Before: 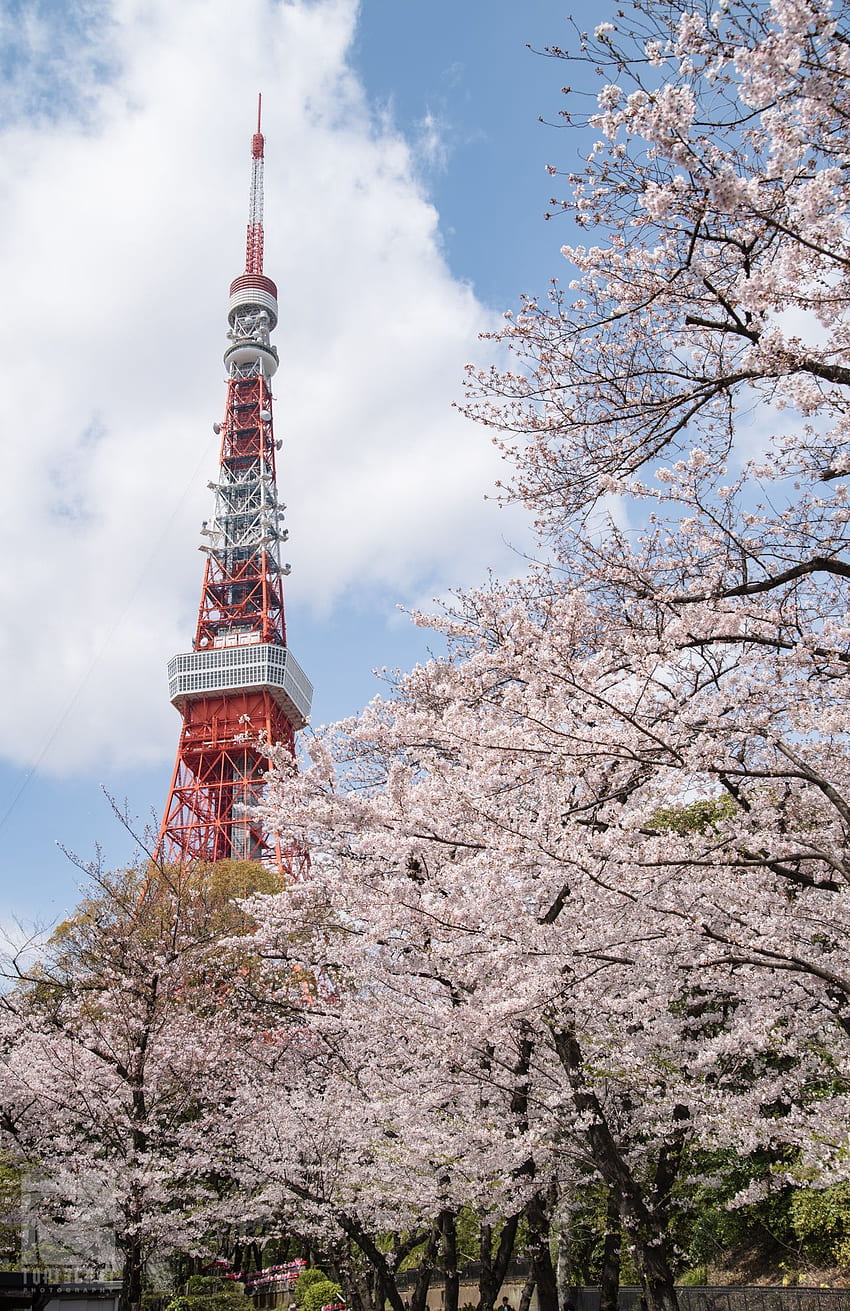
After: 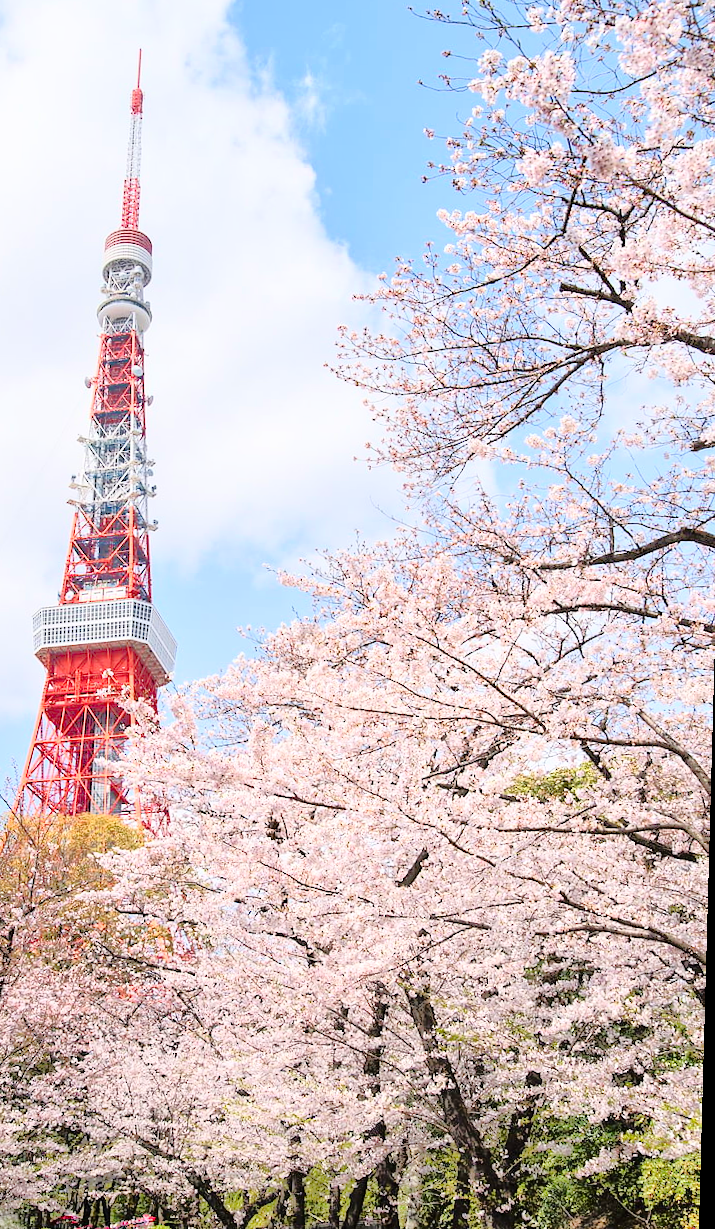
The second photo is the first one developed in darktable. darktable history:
contrast brightness saturation: contrast 0.23, brightness 0.1, saturation 0.29
crop: left 16.145%
tone equalizer: -8 EV -0.528 EV, -7 EV -0.319 EV, -6 EV -0.083 EV, -5 EV 0.413 EV, -4 EV 0.985 EV, -3 EV 0.791 EV, -2 EV -0.01 EV, -1 EV 0.14 EV, +0 EV -0.012 EV, smoothing 1
tone curve: curves: ch0 [(0, 0) (0.26, 0.424) (0.417, 0.585) (1, 1)]
rotate and perspective: rotation 1.57°, crop left 0.018, crop right 0.982, crop top 0.039, crop bottom 0.961
